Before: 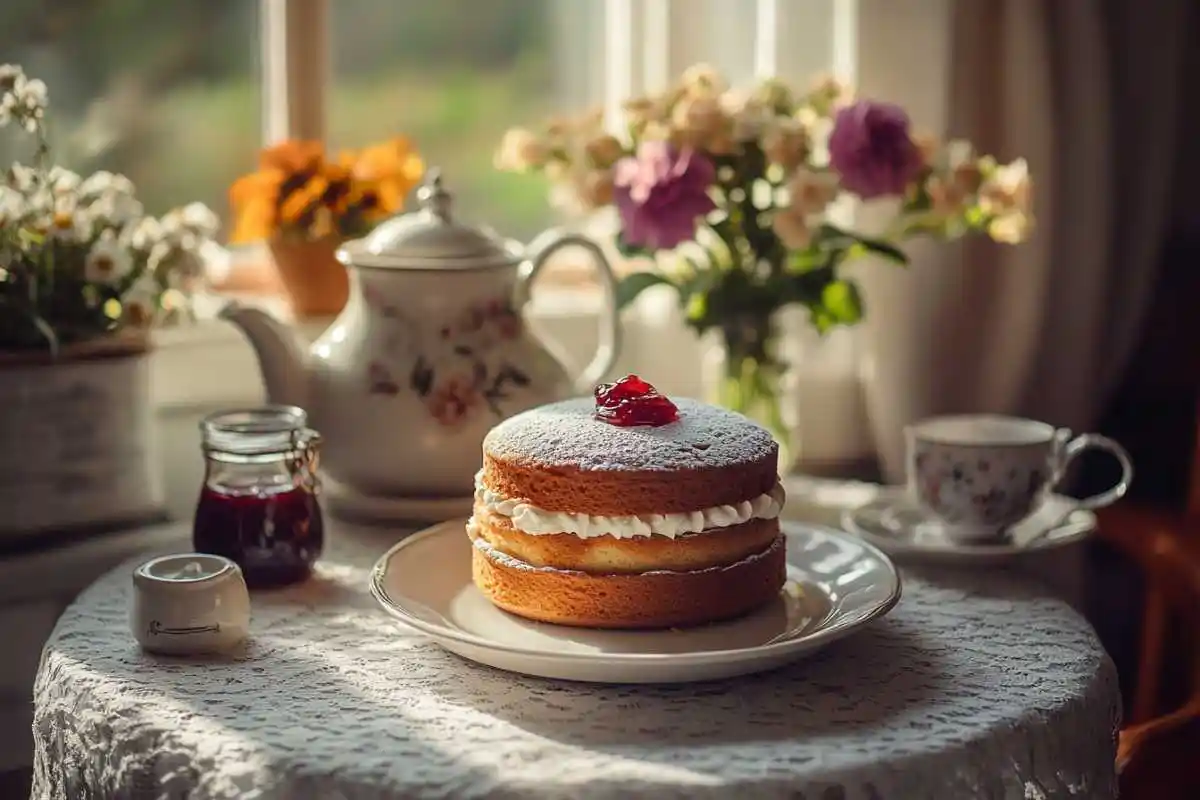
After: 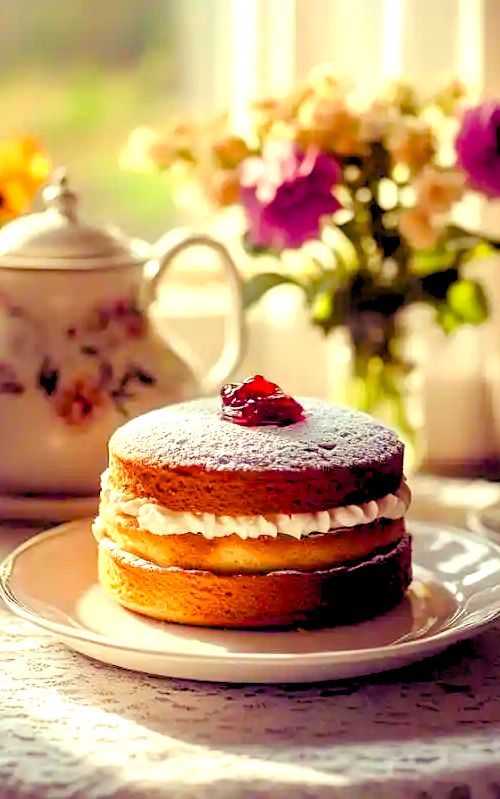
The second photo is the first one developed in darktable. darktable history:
color balance rgb: shadows lift › luminance -21.66%, shadows lift › chroma 8.98%, shadows lift › hue 283.37°, power › chroma 1.55%, power › hue 25.59°, highlights gain › luminance 6.08%, highlights gain › chroma 2.55%, highlights gain › hue 90°, global offset › luminance -0.87%, perceptual saturation grading › global saturation 27.49%, perceptual saturation grading › highlights -28.39%, perceptual saturation grading › mid-tones 15.22%, perceptual saturation grading › shadows 33.98%, perceptual brilliance grading › highlights 10%, perceptual brilliance grading › mid-tones 5%
crop: left 31.229%, right 27.105%
rgb levels: preserve colors sum RGB, levels [[0.038, 0.433, 0.934], [0, 0.5, 1], [0, 0.5, 1]]
exposure: exposure 0.6 EV, compensate highlight preservation false
